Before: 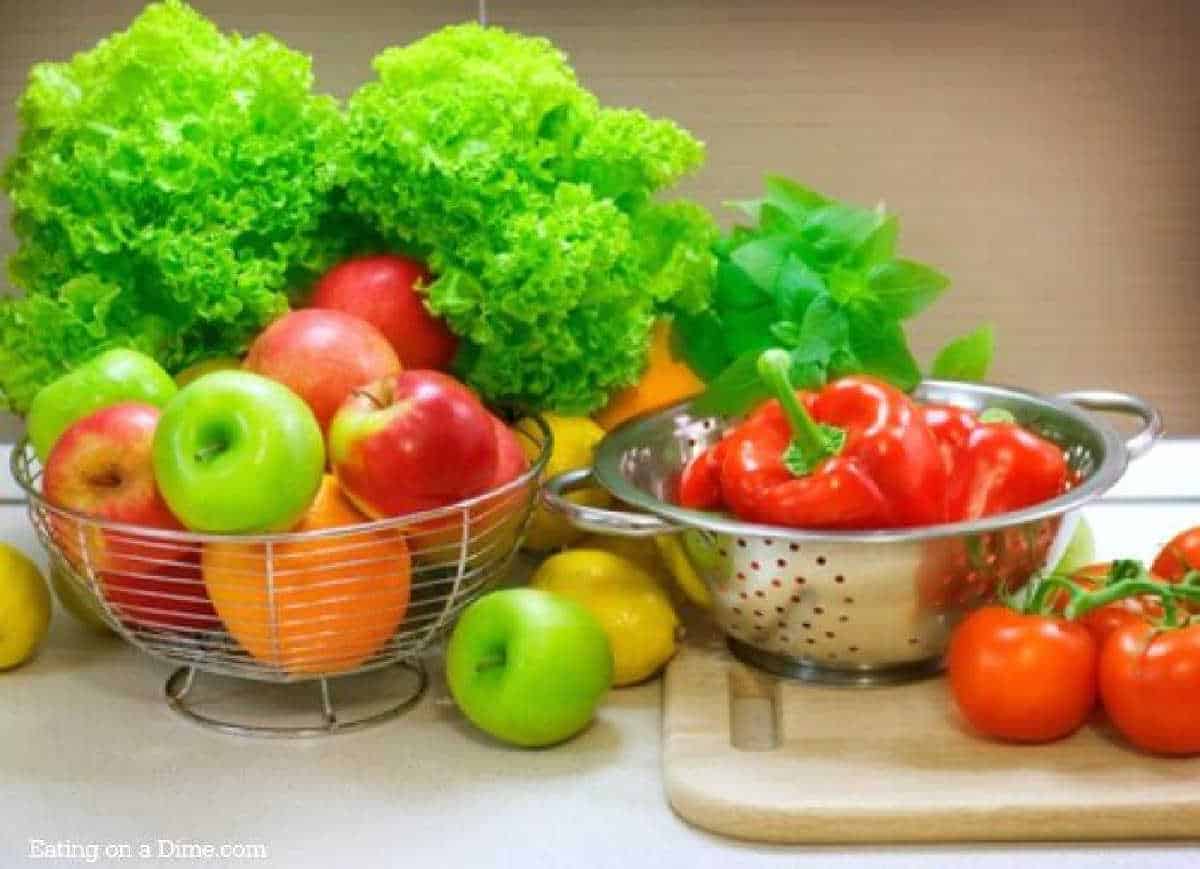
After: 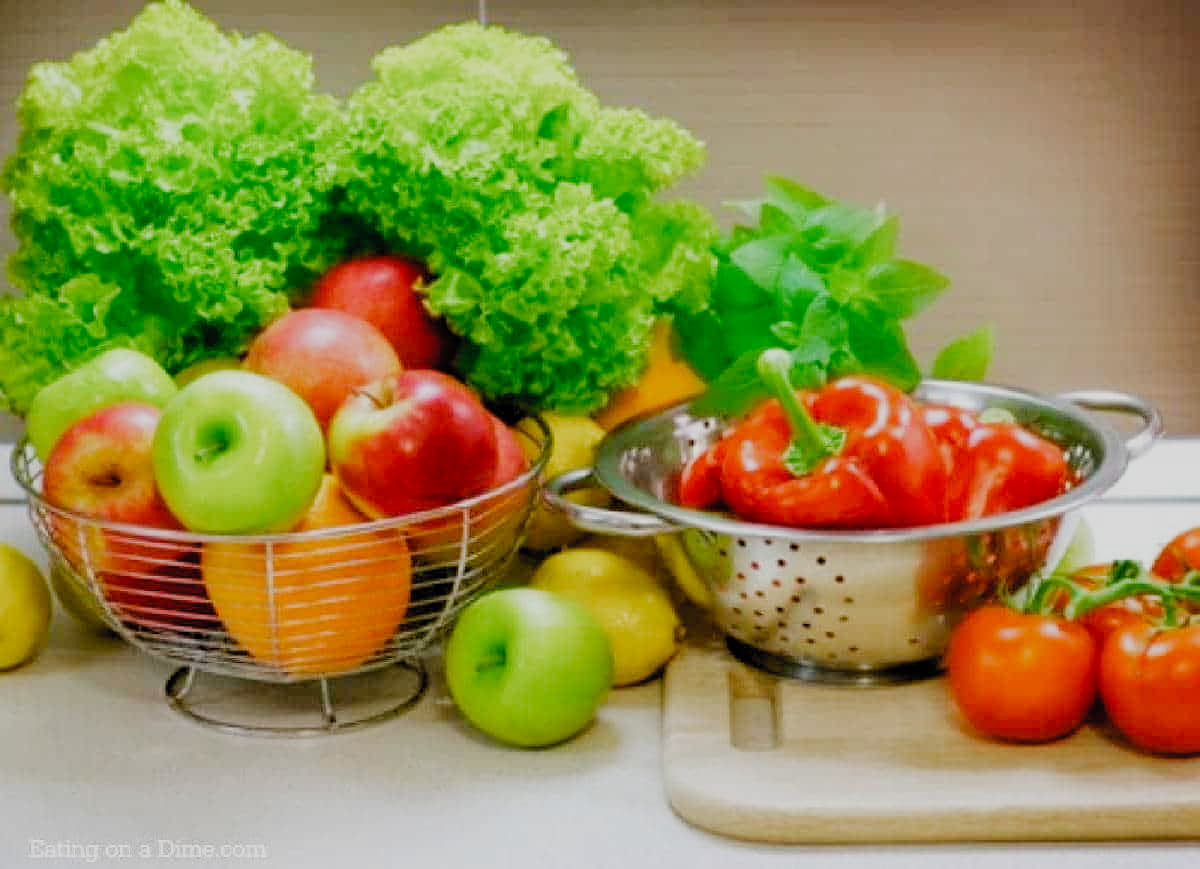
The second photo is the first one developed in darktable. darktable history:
filmic rgb: black relative exposure -3.83 EV, white relative exposure 3.48 EV, hardness 2.56, contrast 1.102, preserve chrominance no, color science v5 (2021), contrast in shadows safe, contrast in highlights safe
